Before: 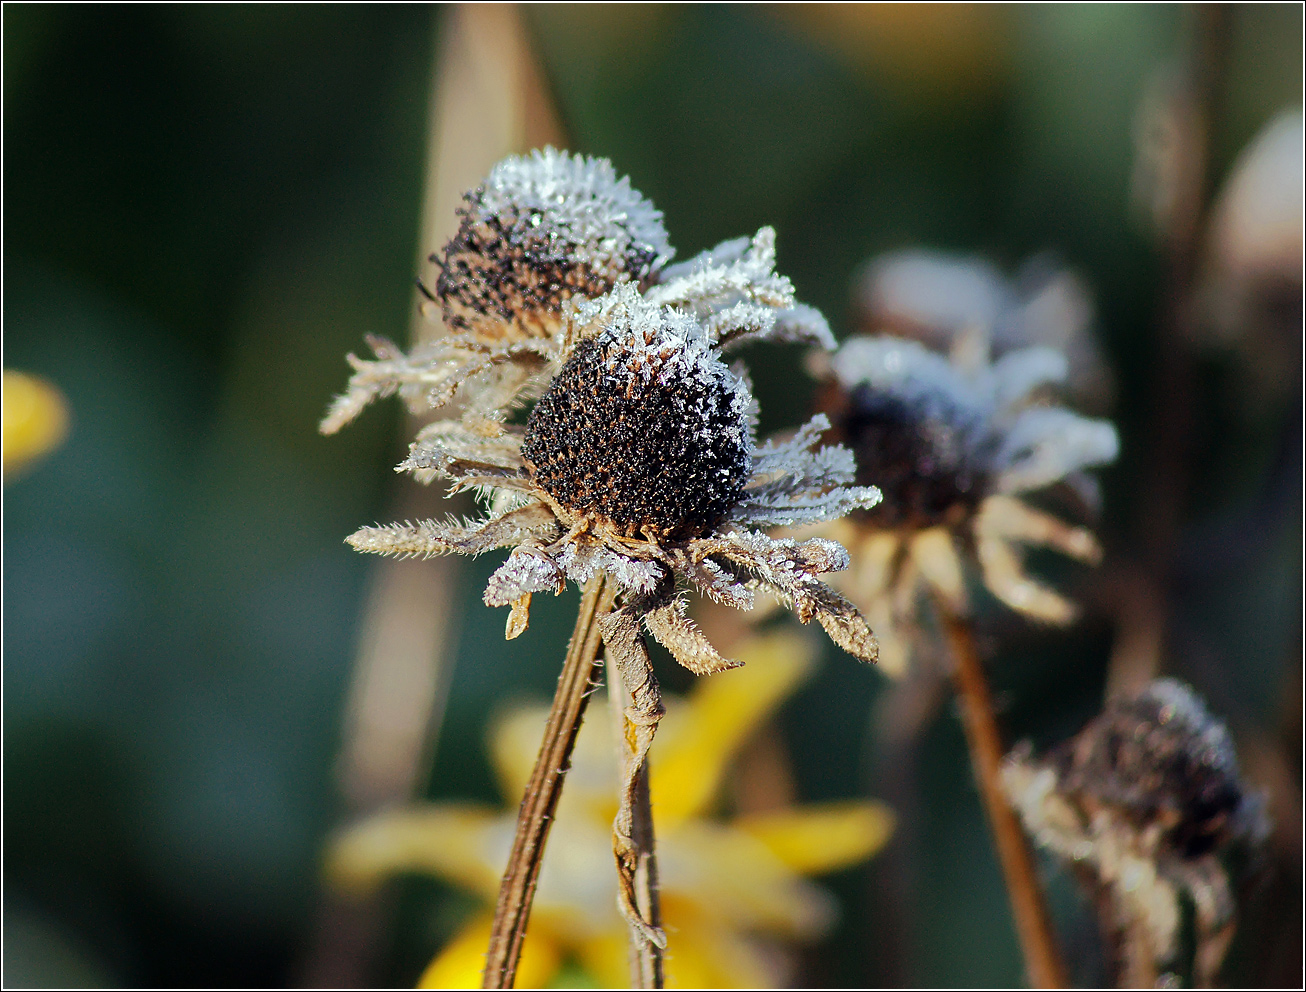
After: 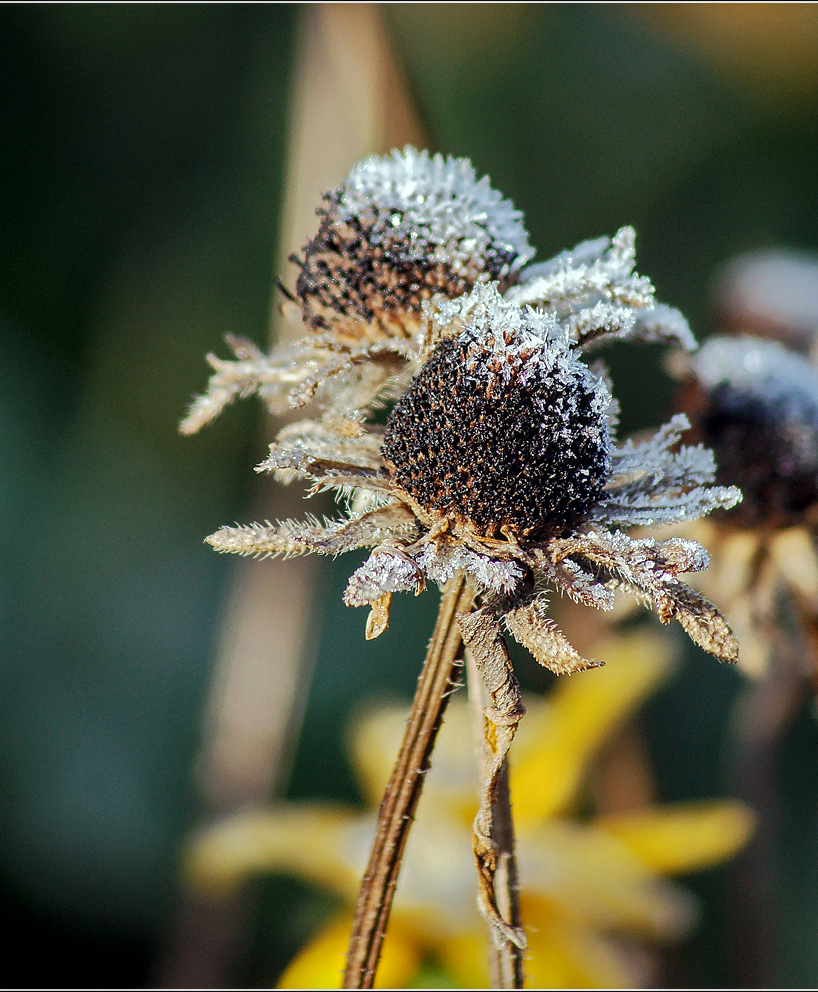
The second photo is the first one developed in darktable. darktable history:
crop: left 10.726%, right 26.567%
local contrast: on, module defaults
